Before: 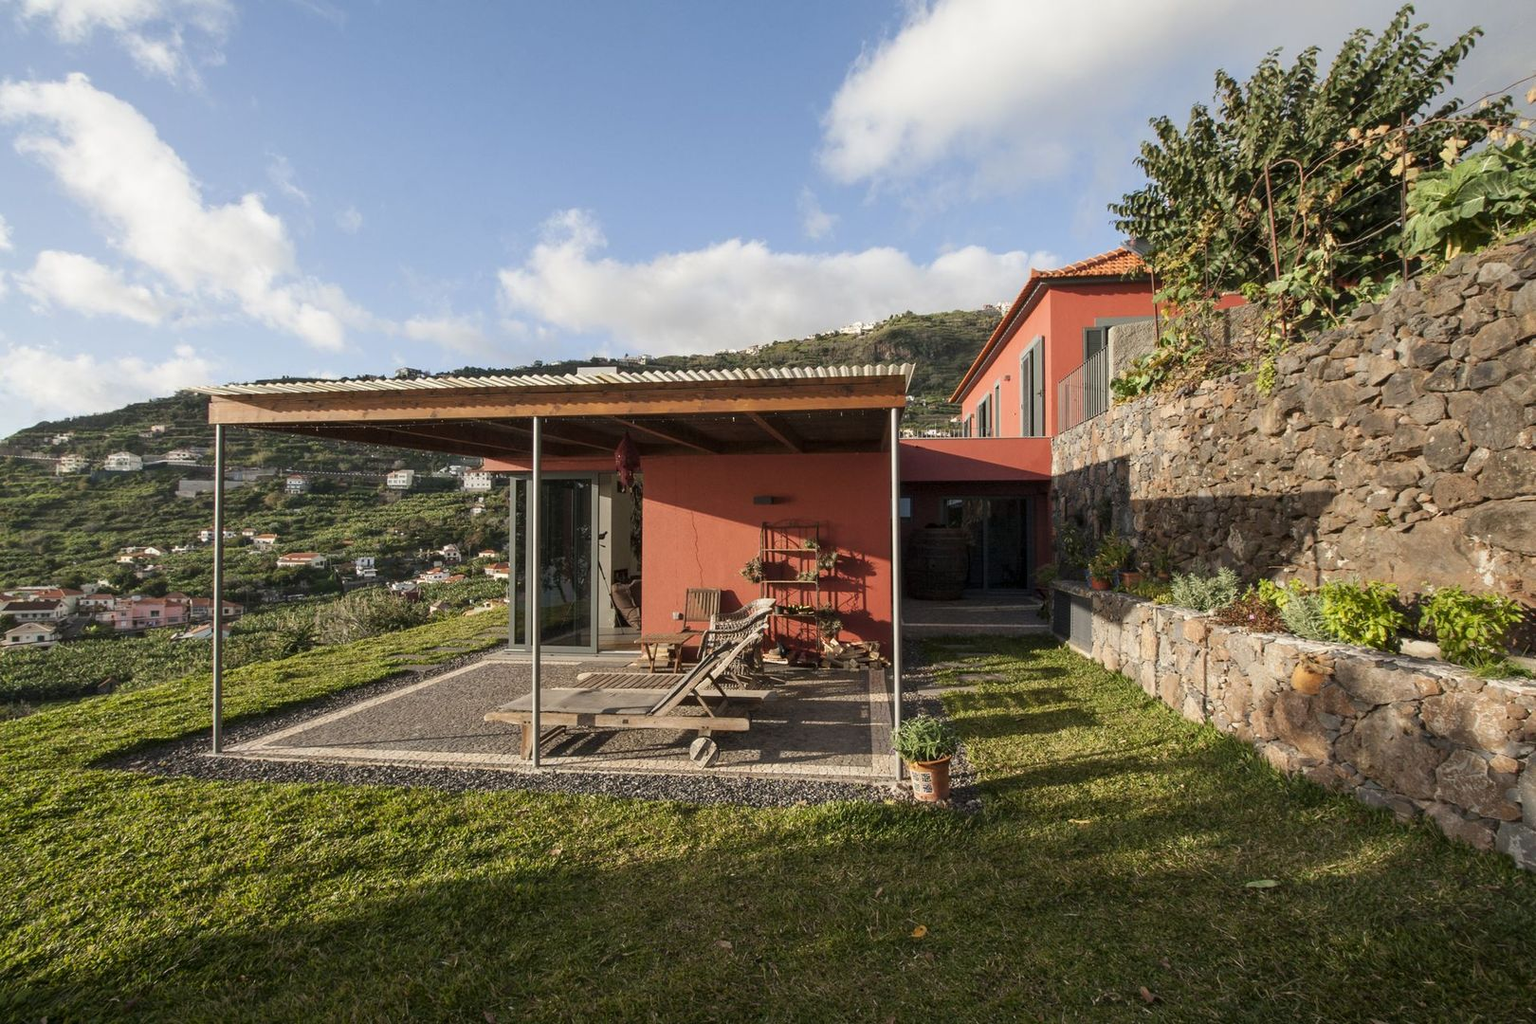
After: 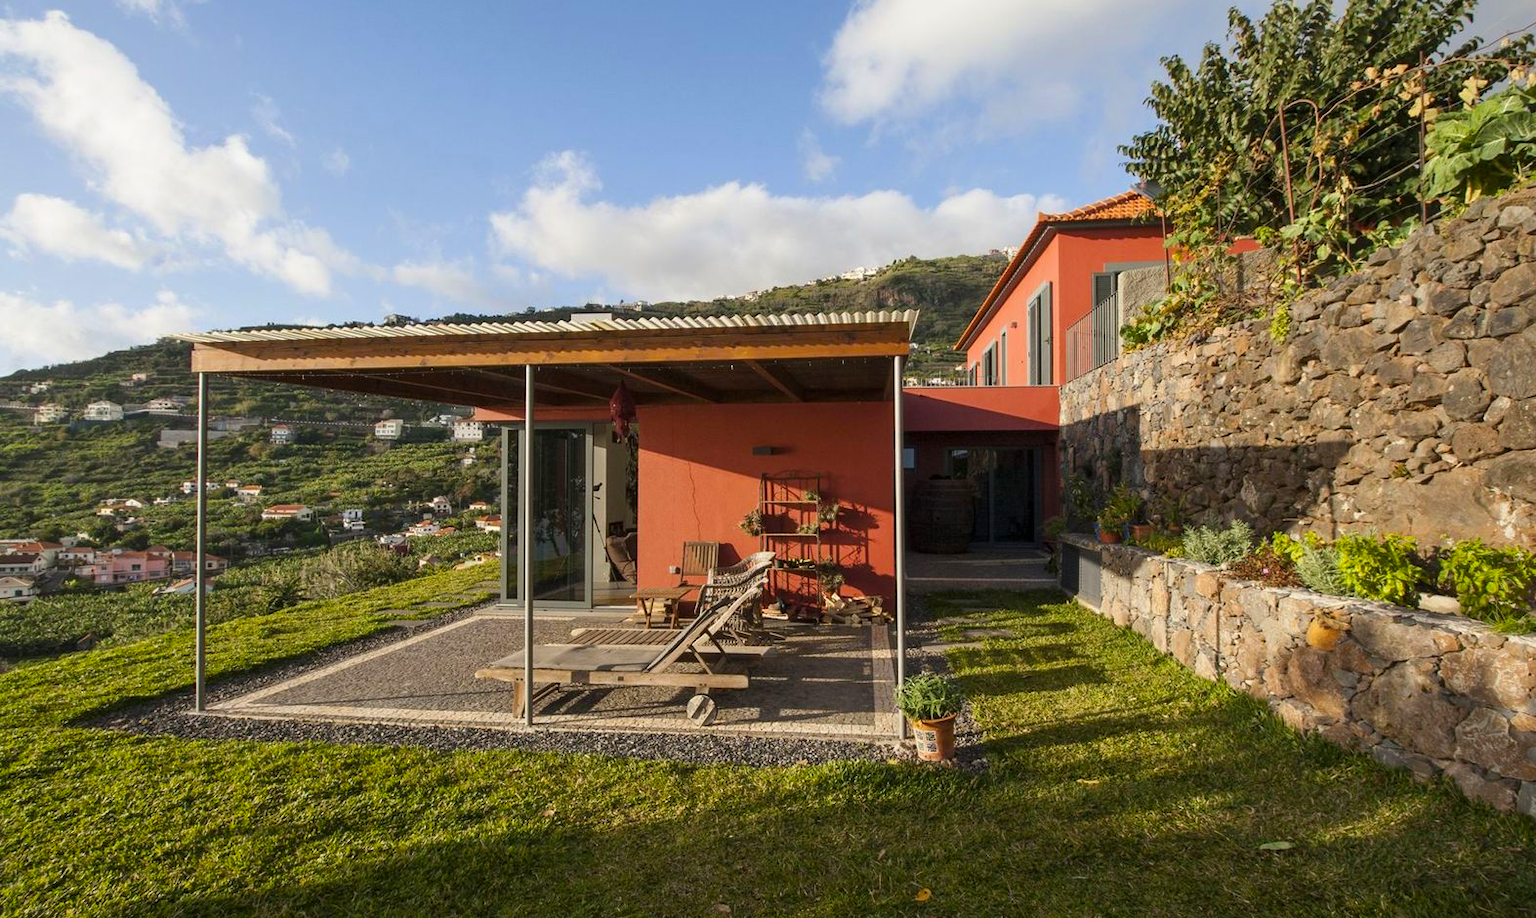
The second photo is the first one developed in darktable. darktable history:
color balance rgb: perceptual saturation grading › global saturation 20%, global vibrance 20%
crop: left 1.507%, top 6.147%, right 1.379%, bottom 6.637%
